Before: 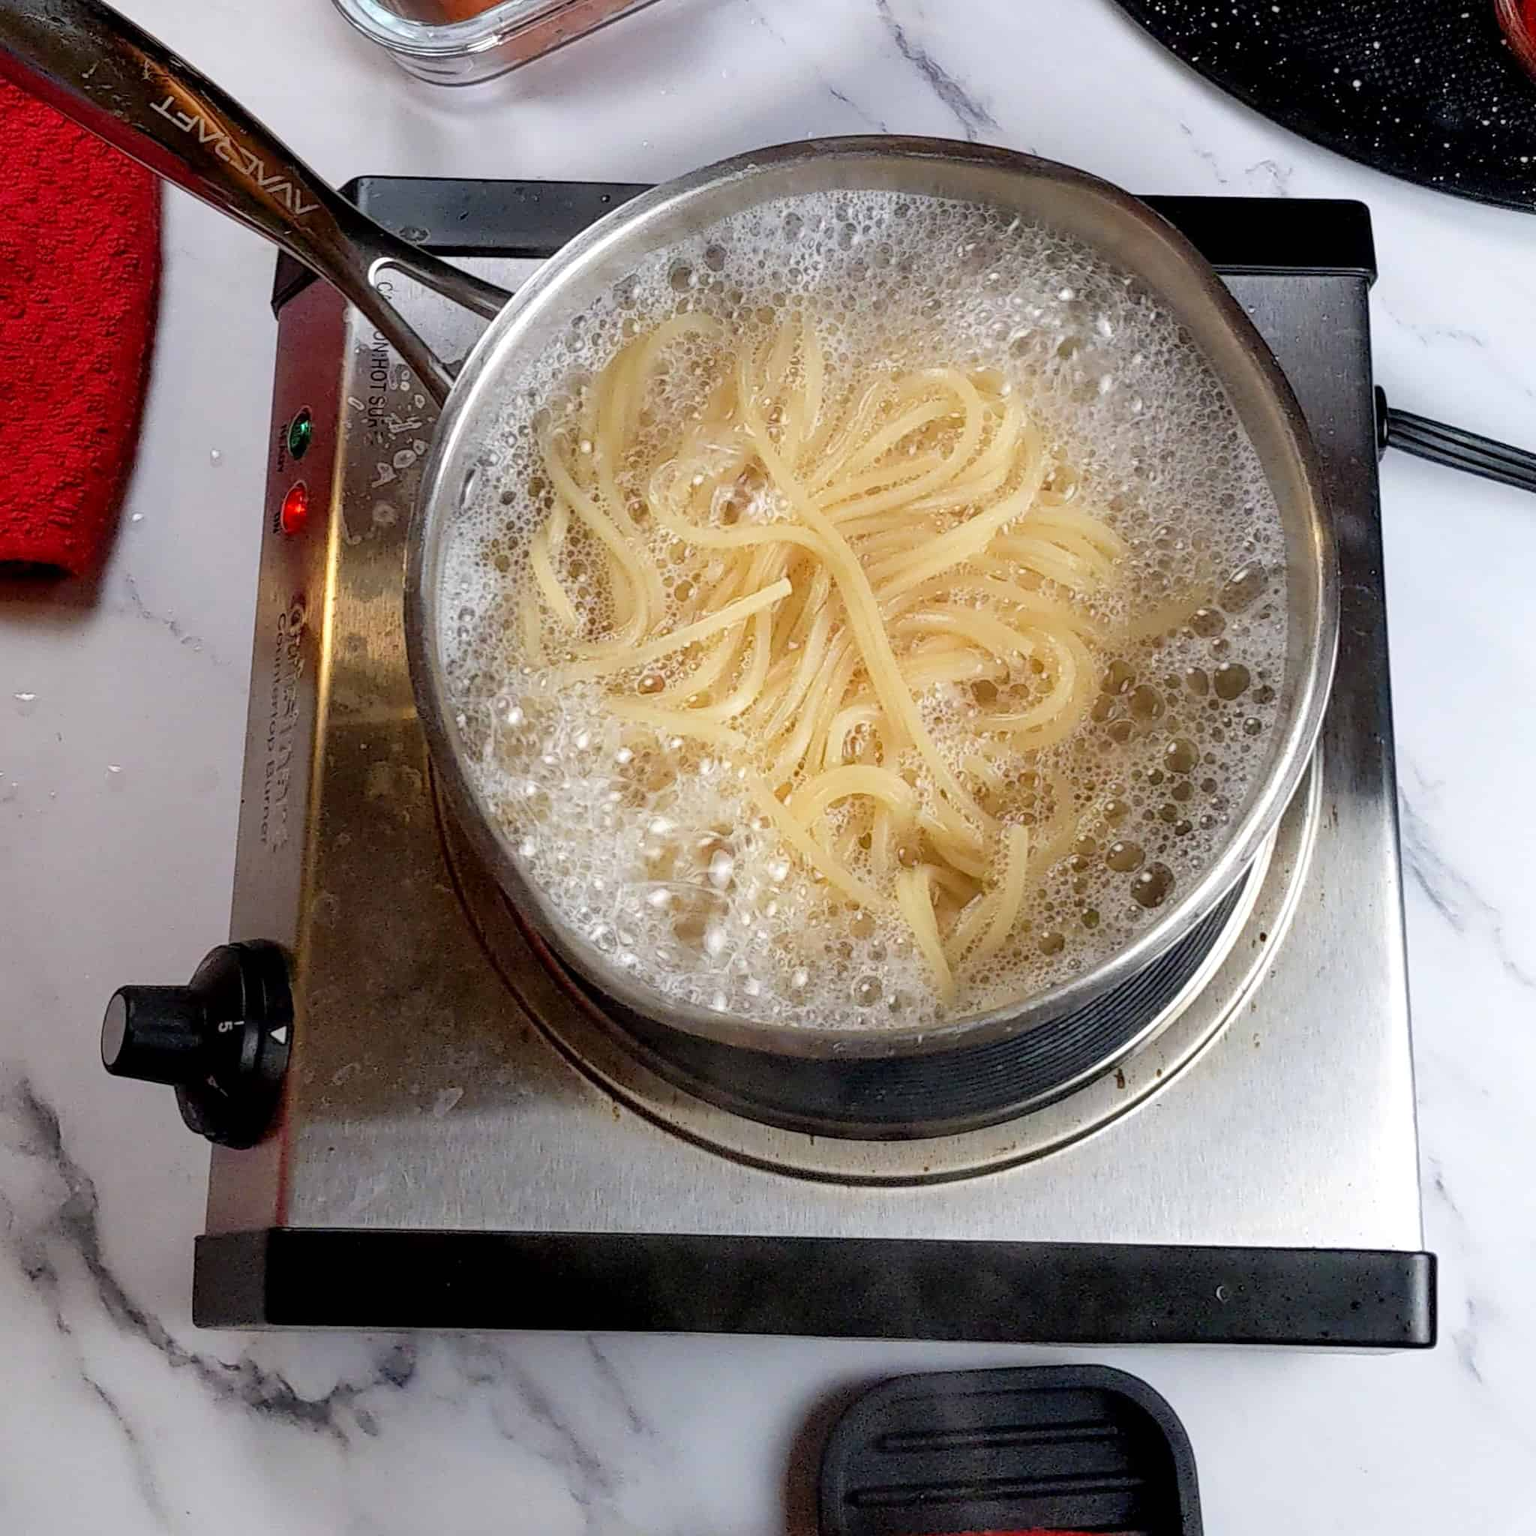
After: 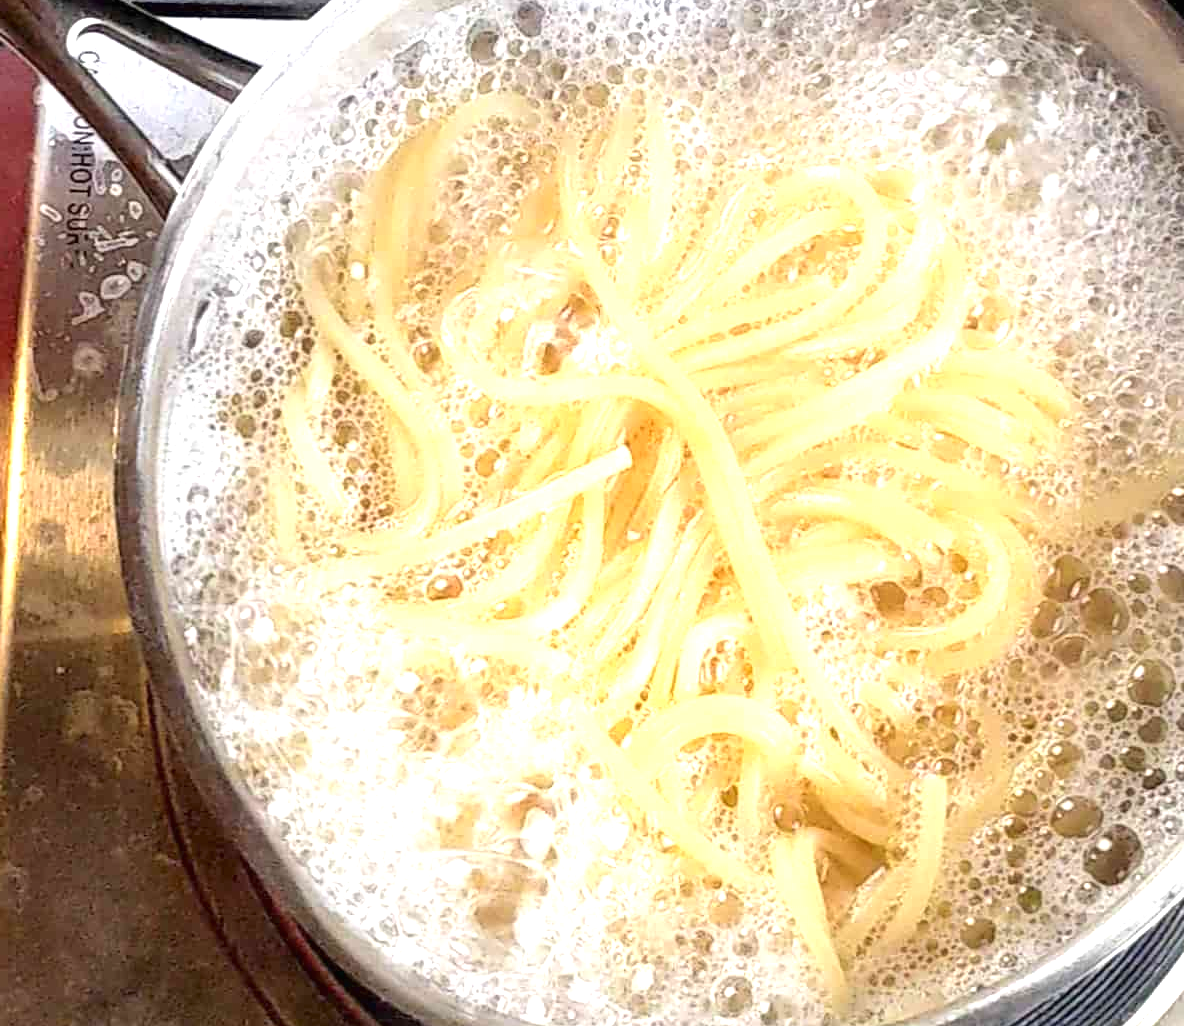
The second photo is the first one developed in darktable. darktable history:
crop: left 20.737%, top 15.886%, right 21.45%, bottom 33.975%
exposure: black level correction 0, exposure 1.2 EV, compensate exposure bias true, compensate highlight preservation false
